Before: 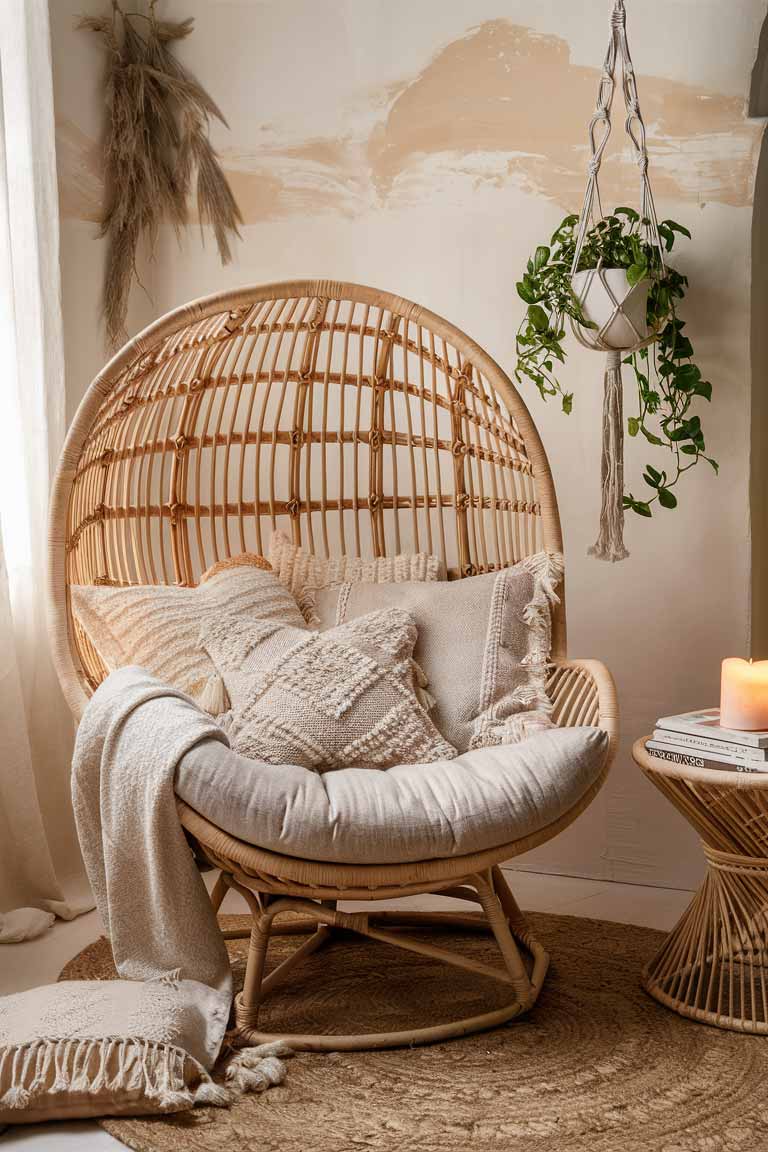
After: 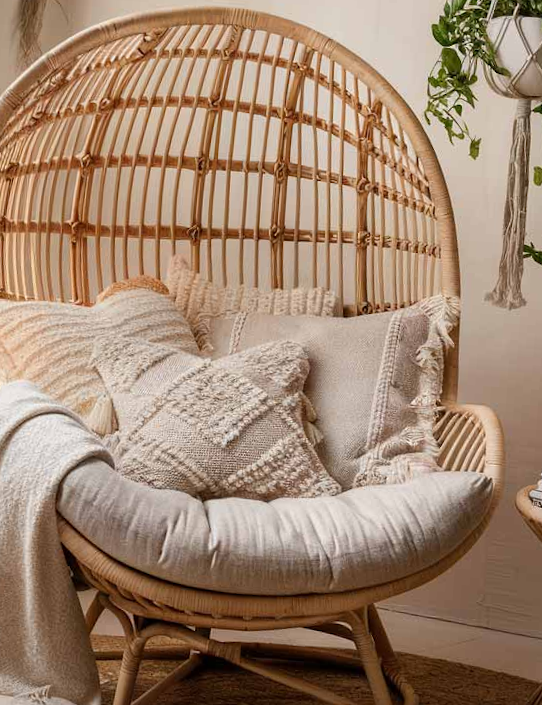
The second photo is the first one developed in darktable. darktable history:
crop and rotate: angle -3.9°, left 9.924%, top 20.657%, right 12.469%, bottom 11.994%
